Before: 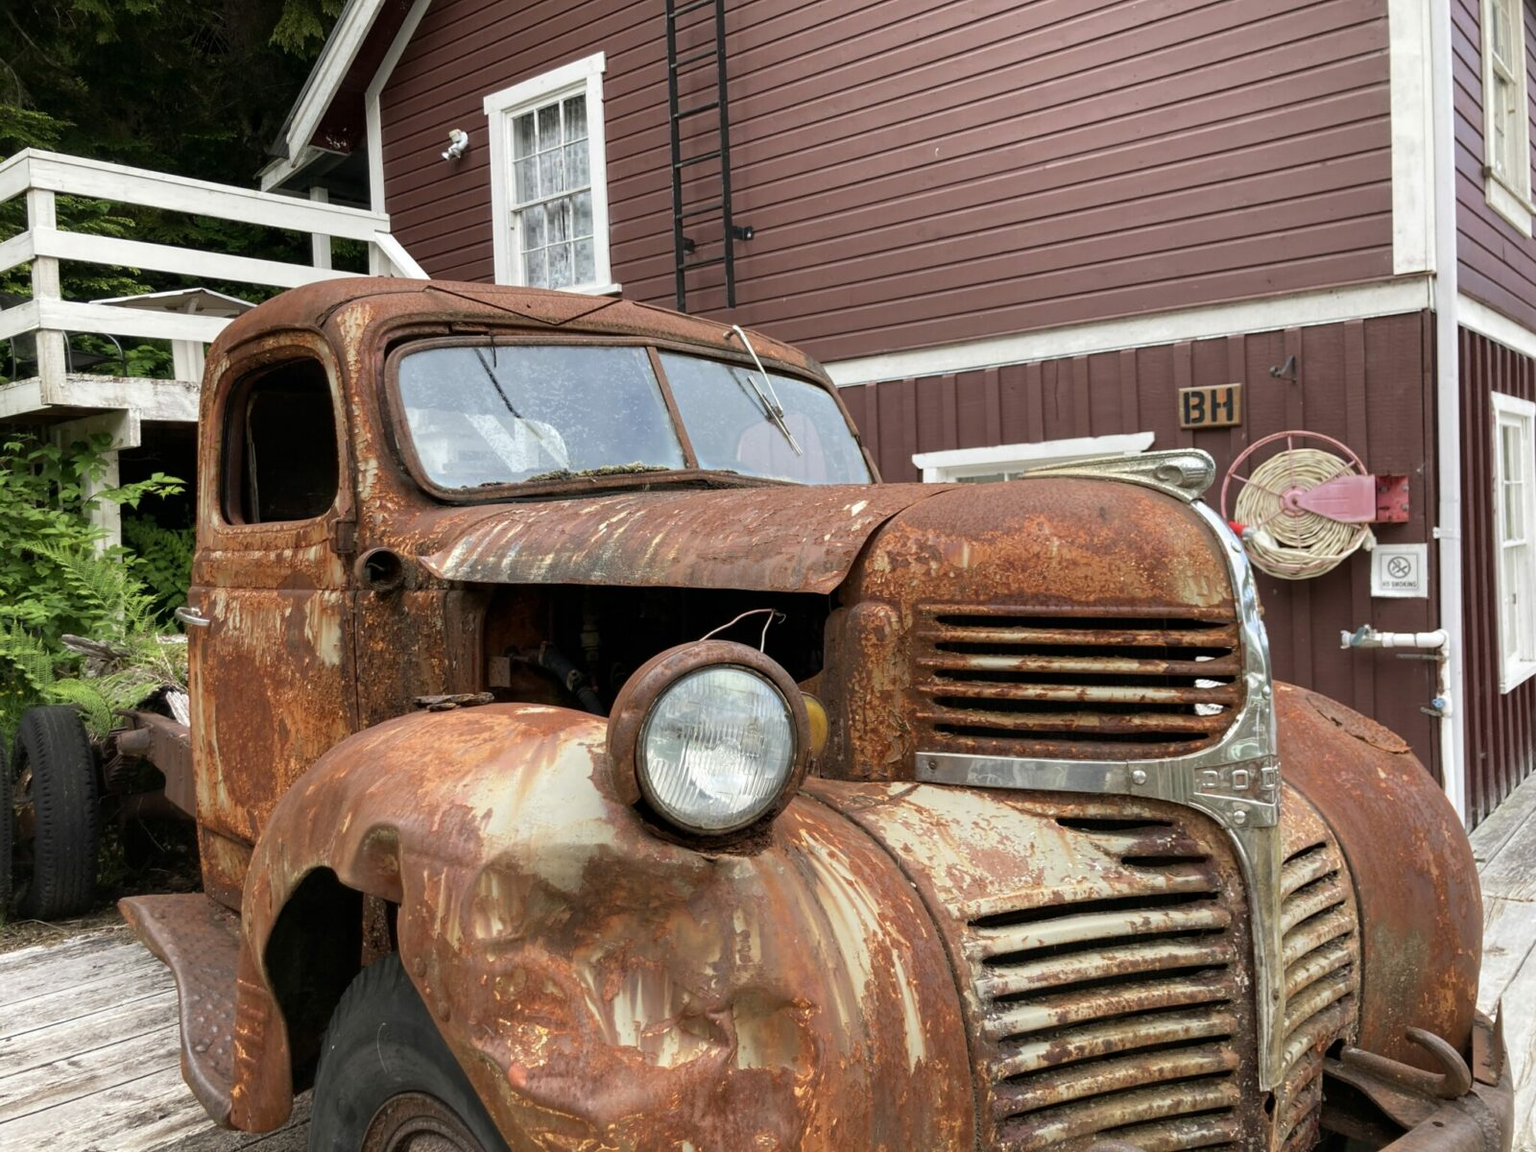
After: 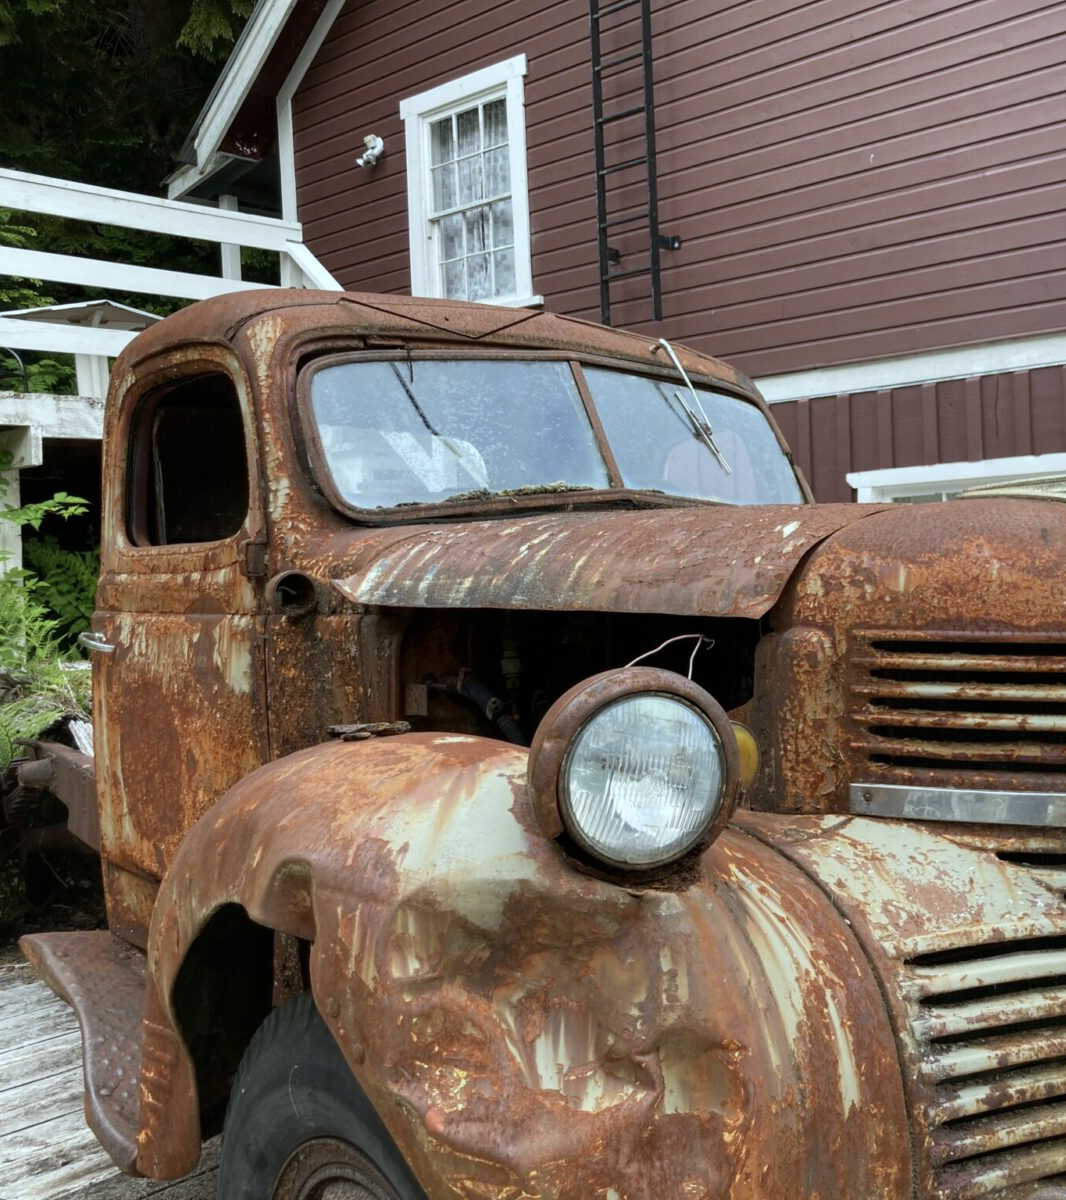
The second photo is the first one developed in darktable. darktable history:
white balance: red 0.925, blue 1.046
crop and rotate: left 6.617%, right 26.717%
